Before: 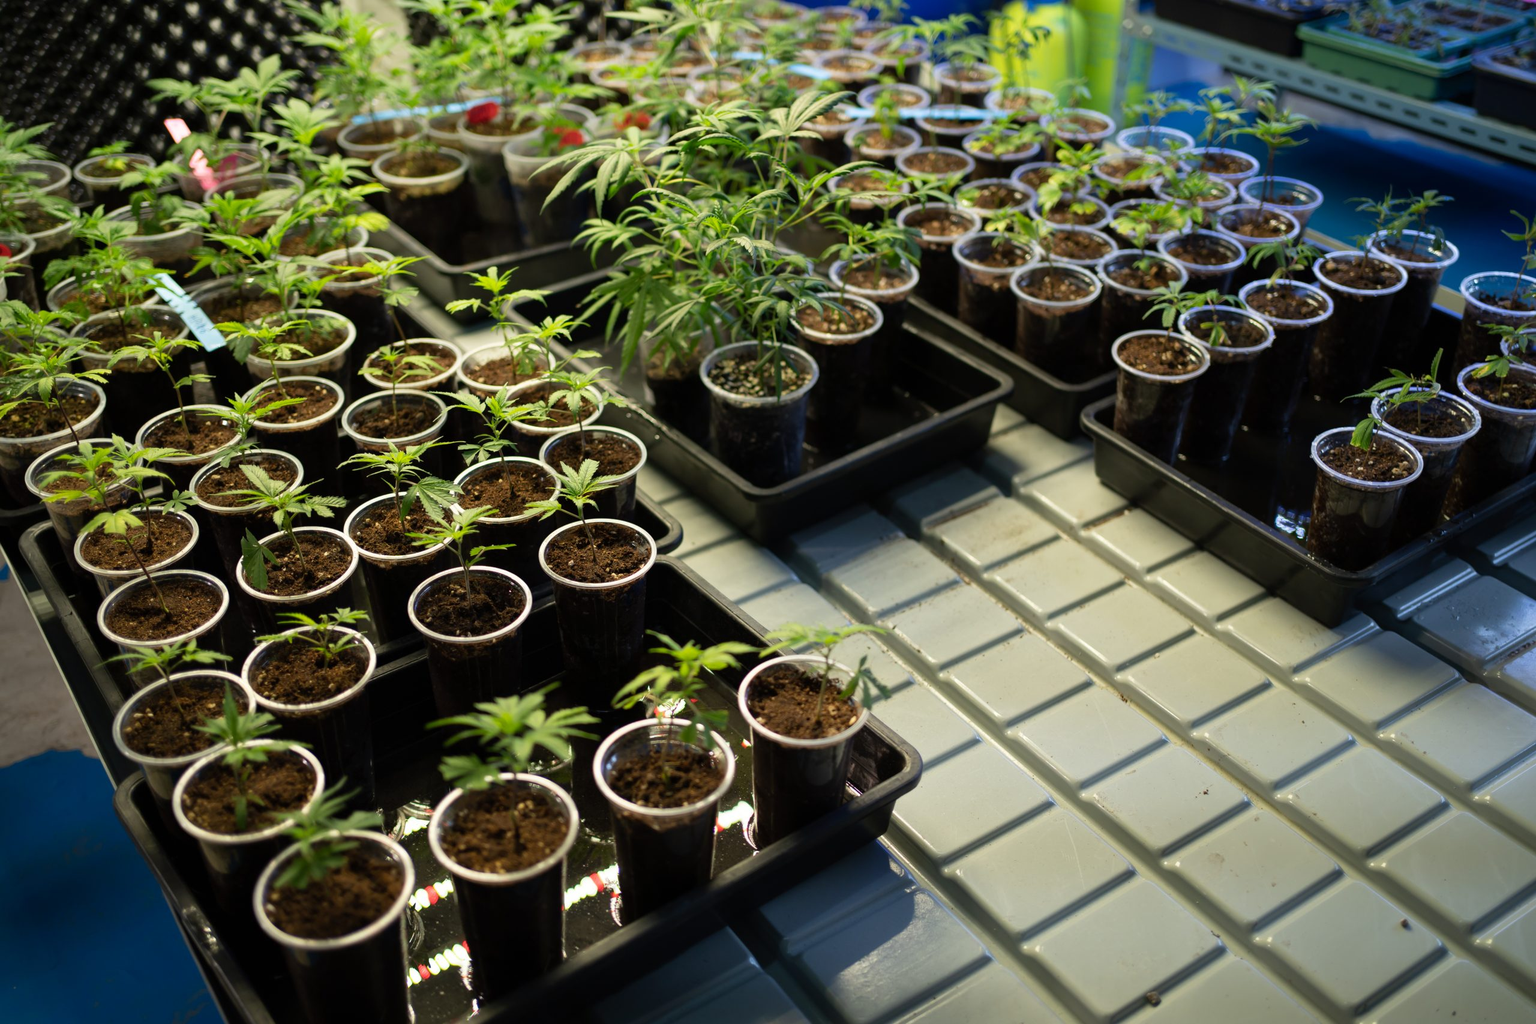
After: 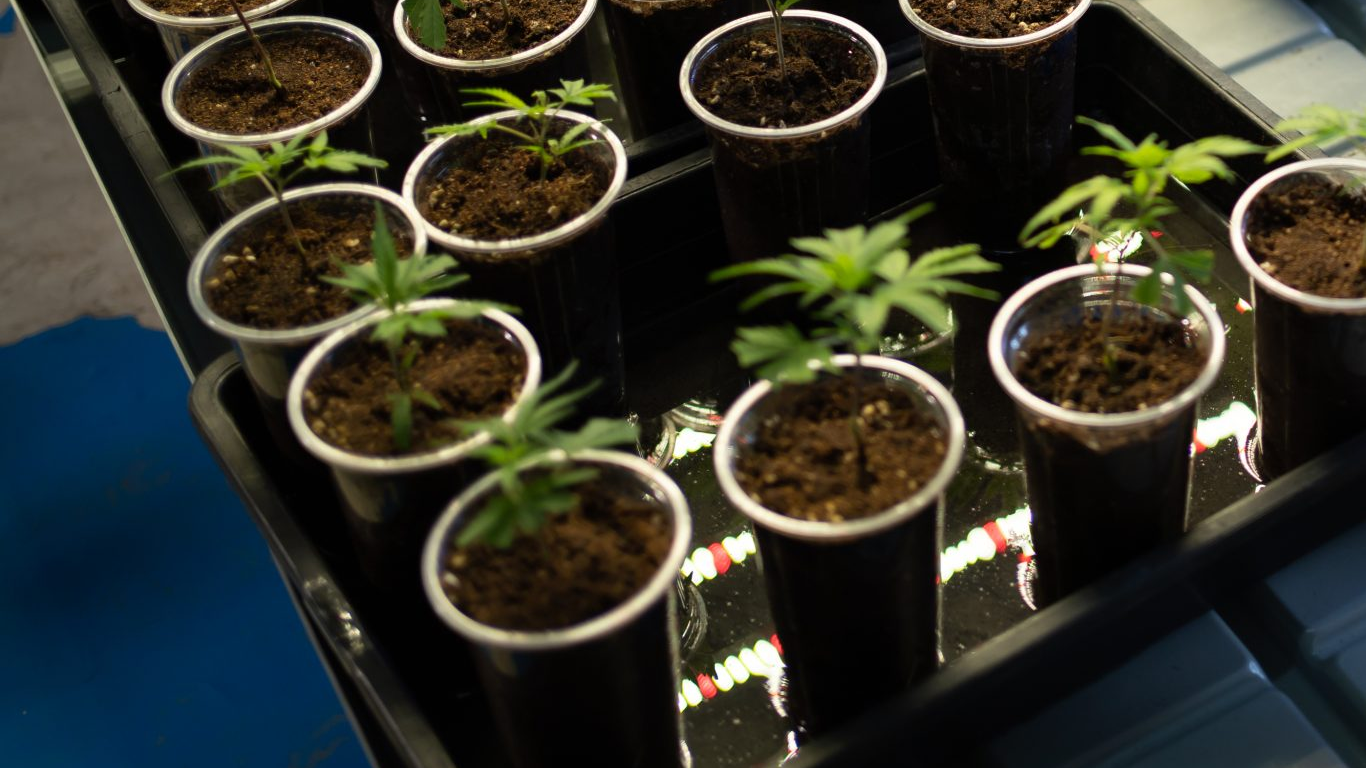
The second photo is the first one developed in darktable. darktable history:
crop and rotate: top 54.778%, right 46.61%, bottom 0.159%
